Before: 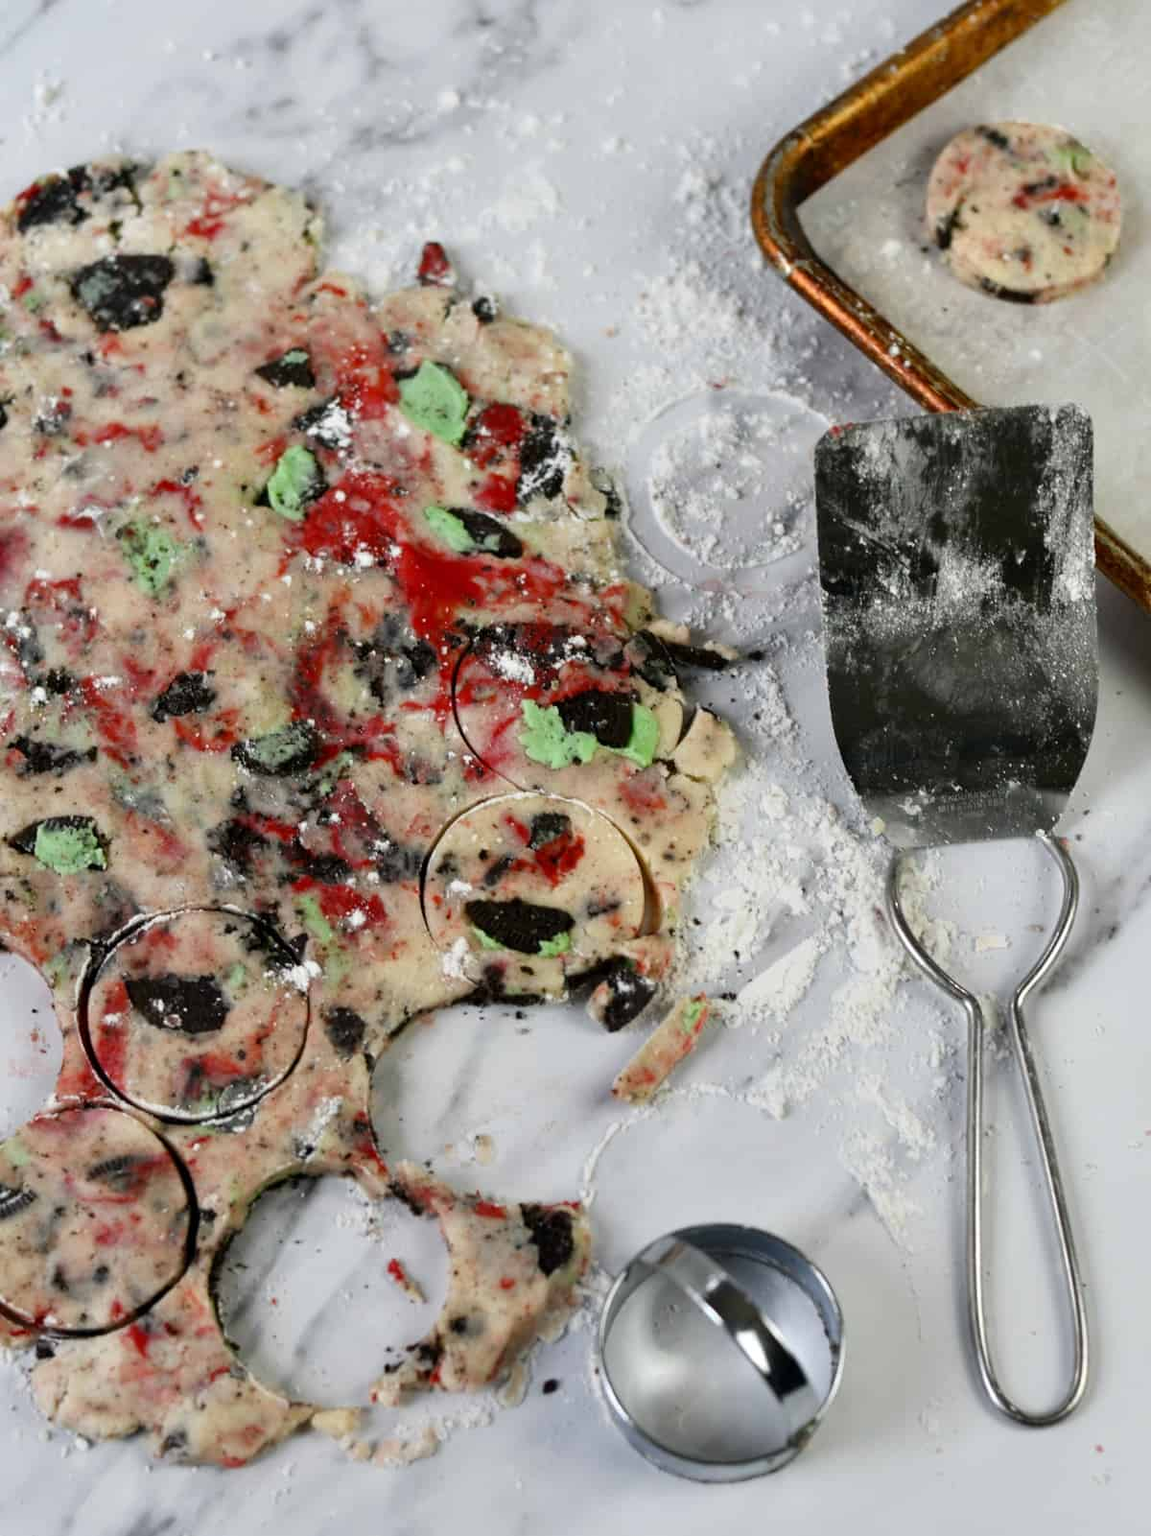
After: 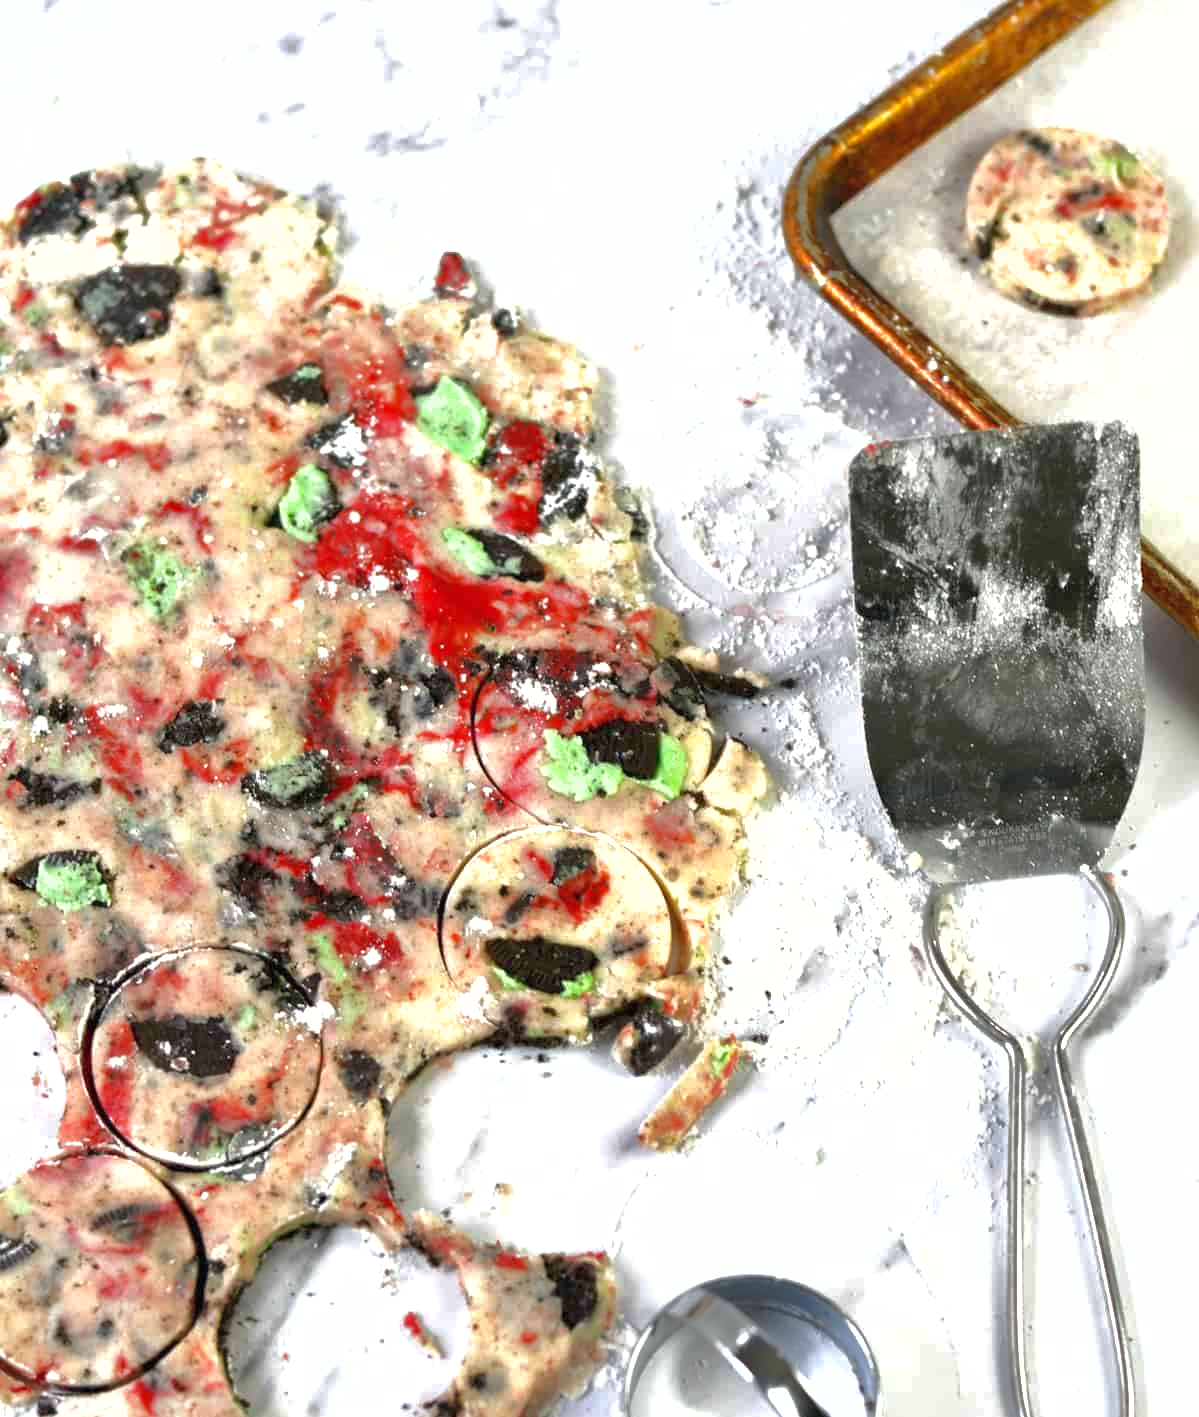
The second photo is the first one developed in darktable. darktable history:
tone equalizer: -8 EV 0.06 EV, smoothing diameter 25%, edges refinement/feathering 10, preserve details guided filter
crop and rotate: top 0%, bottom 11.49%
exposure: black level correction 0, exposure 1.1 EV, compensate highlight preservation false
shadows and highlights: on, module defaults
